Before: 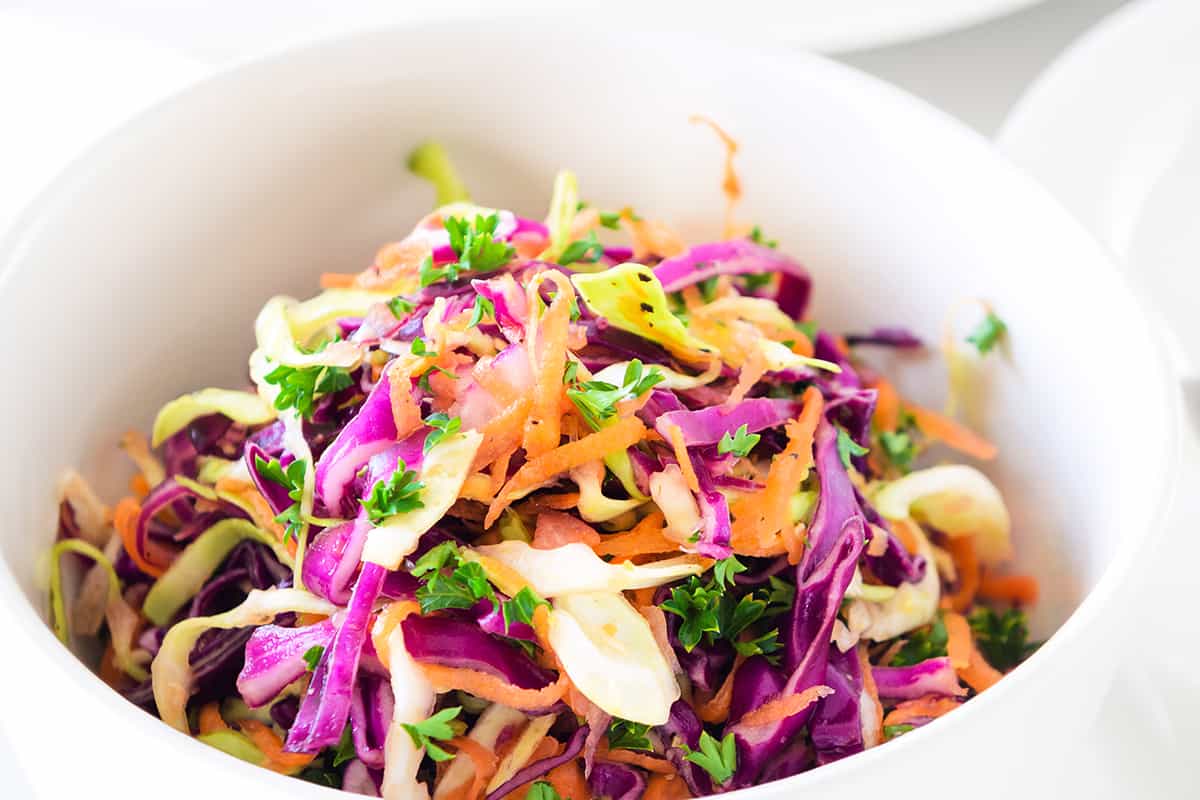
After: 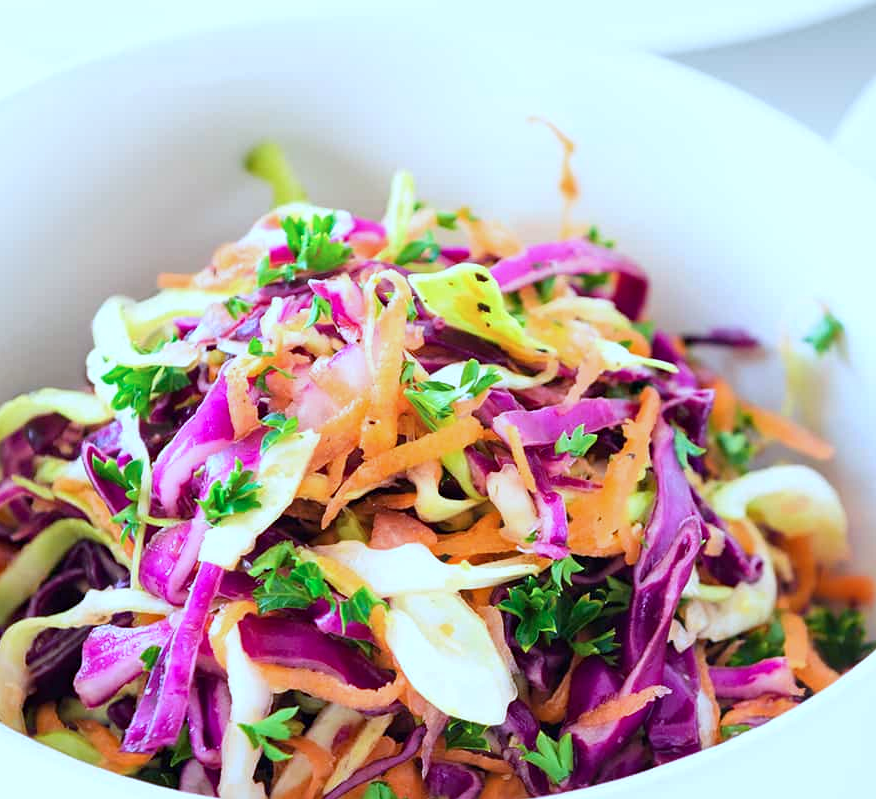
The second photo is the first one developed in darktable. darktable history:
crop: left 13.588%, top 0%, right 13.388%
color calibration: illuminant as shot in camera, x 0.385, y 0.38, temperature 3959.87 K
haze removal: compatibility mode true, adaptive false
